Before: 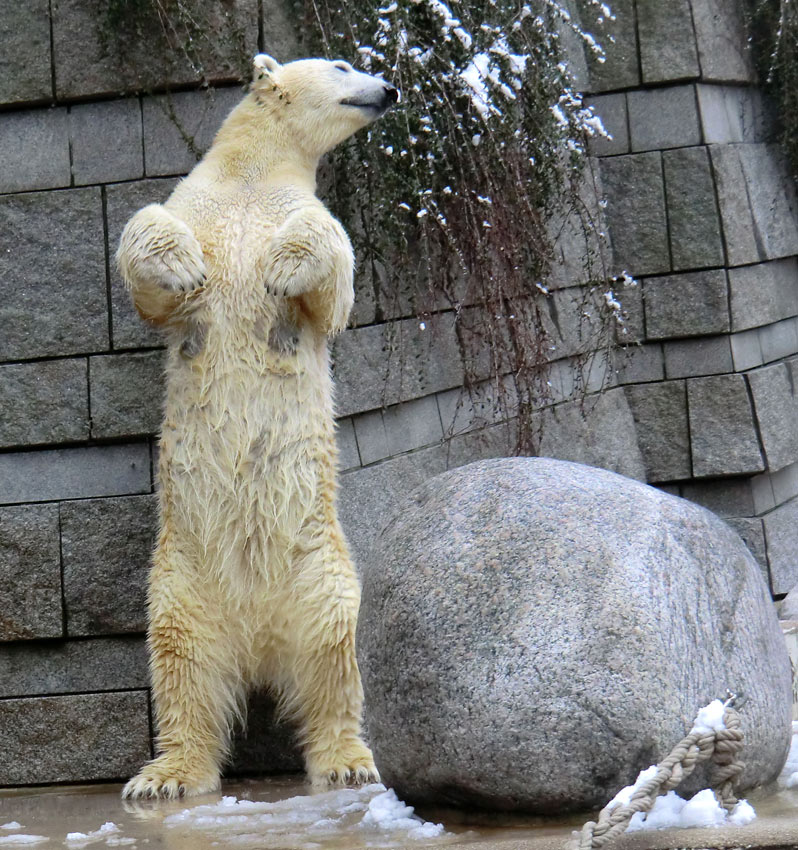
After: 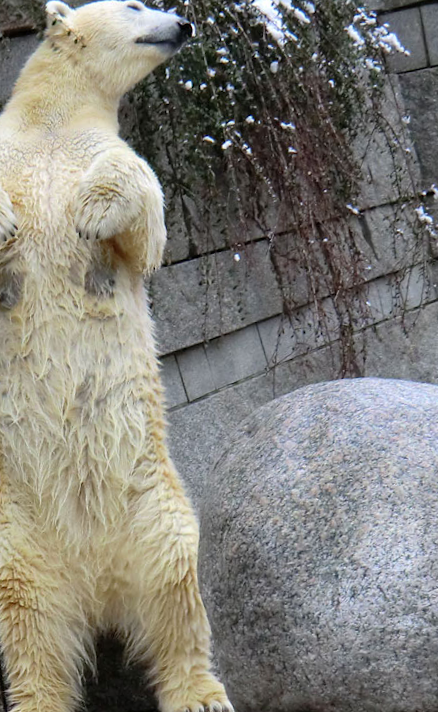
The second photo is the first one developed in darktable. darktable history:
crop: left 21.674%, right 22.086%
rotate and perspective: rotation -5°, crop left 0.05, crop right 0.952, crop top 0.11, crop bottom 0.89
